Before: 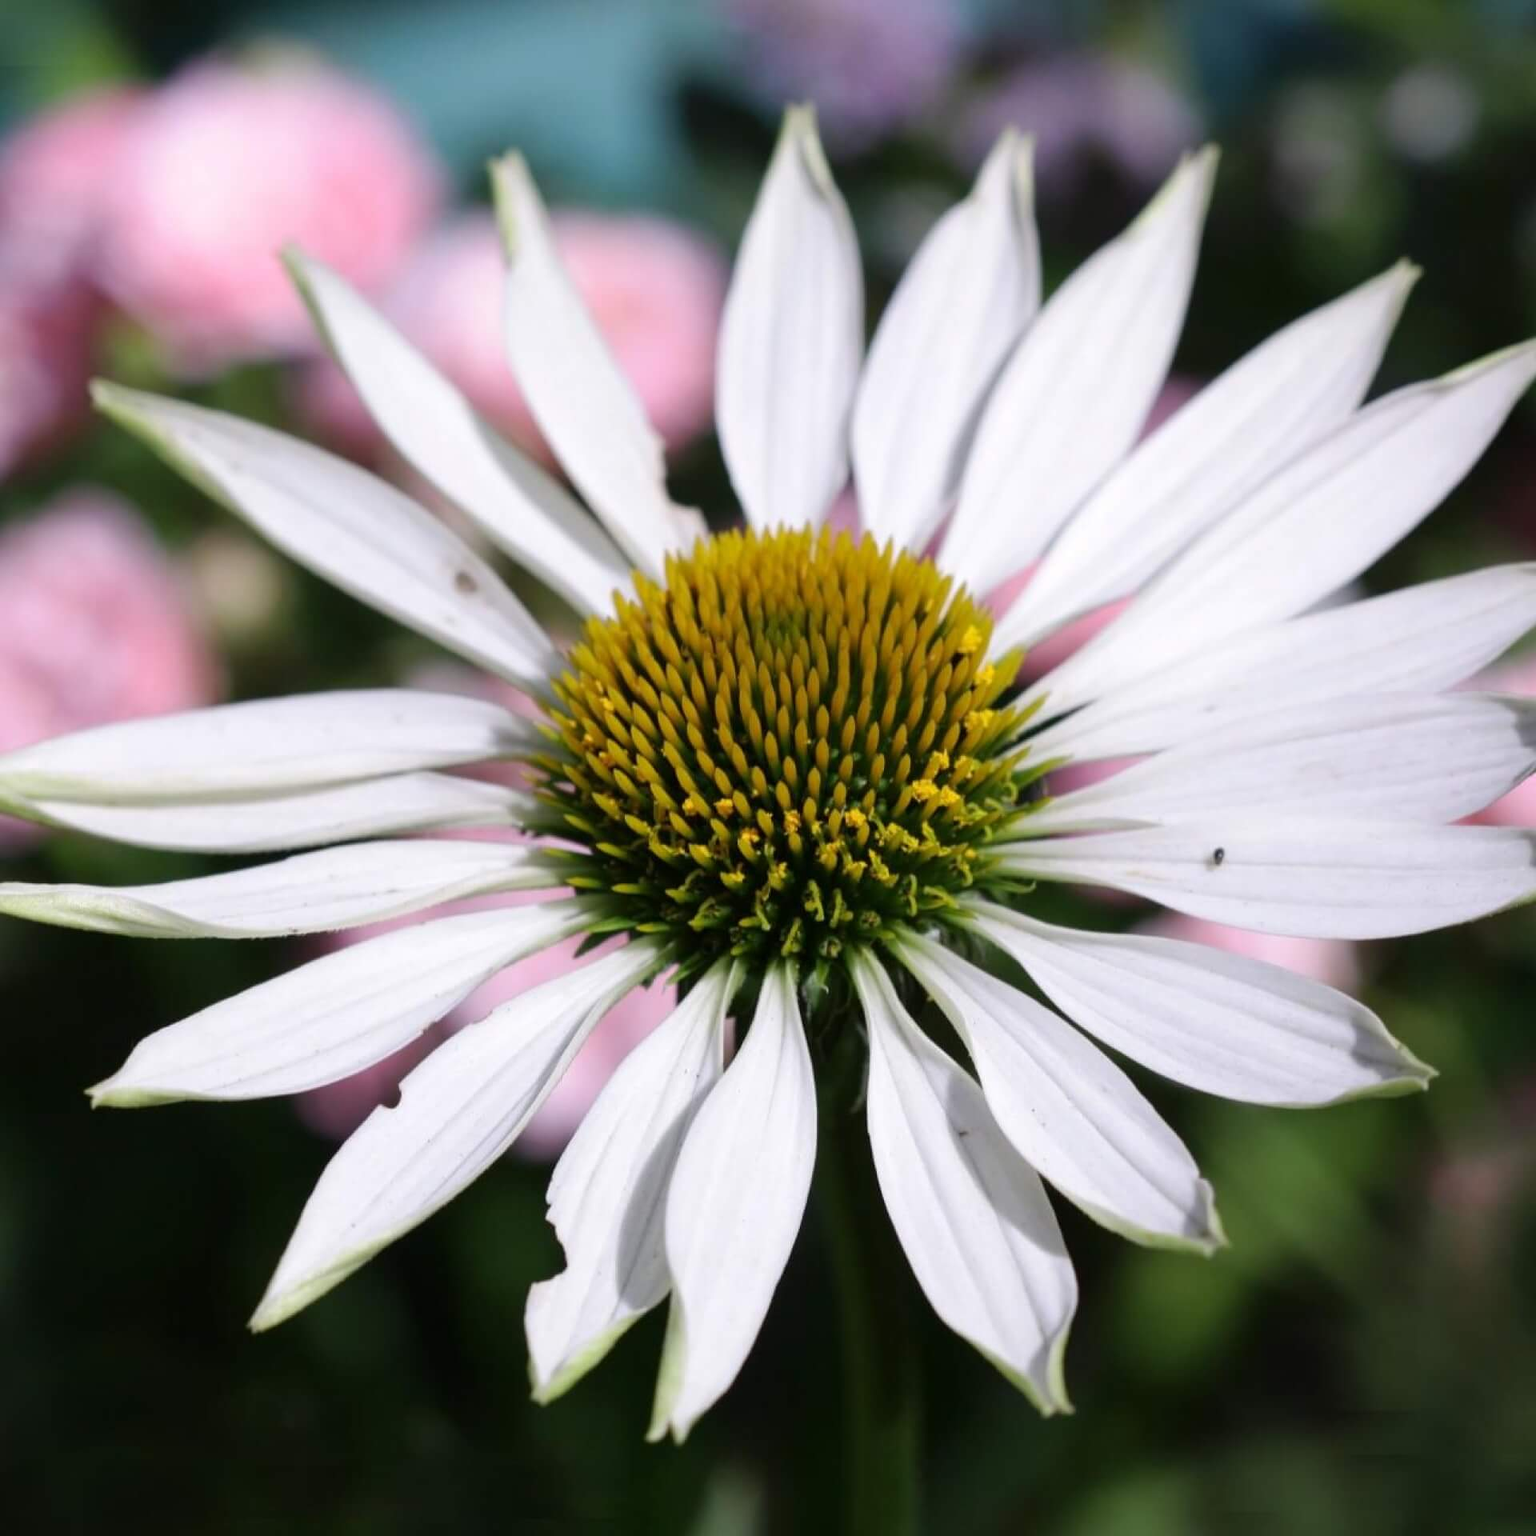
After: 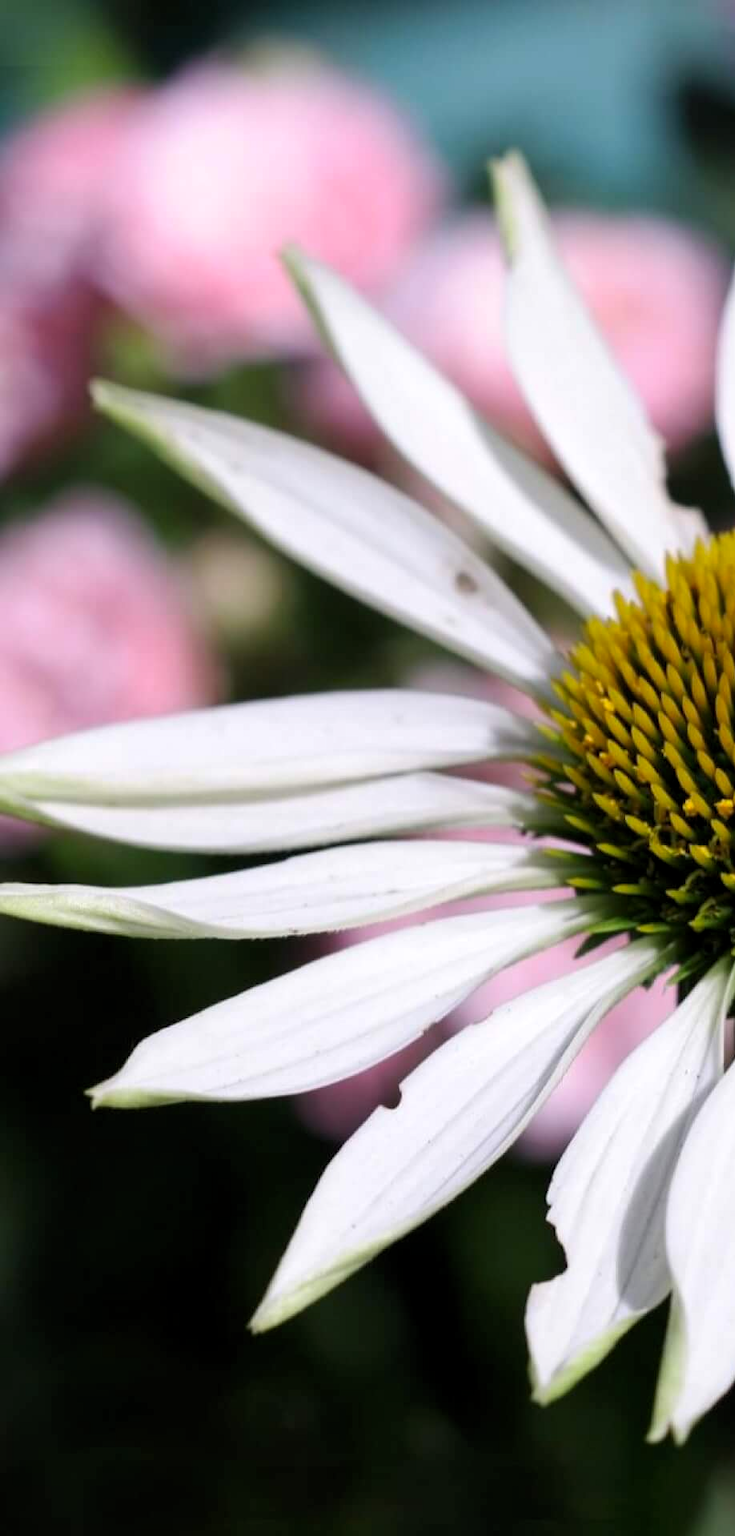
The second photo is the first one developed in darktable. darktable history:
contrast brightness saturation: contrast 0.035, saturation 0.068
crop and rotate: left 0.044%, top 0%, right 52.046%
levels: levels [0.026, 0.507, 0.987]
